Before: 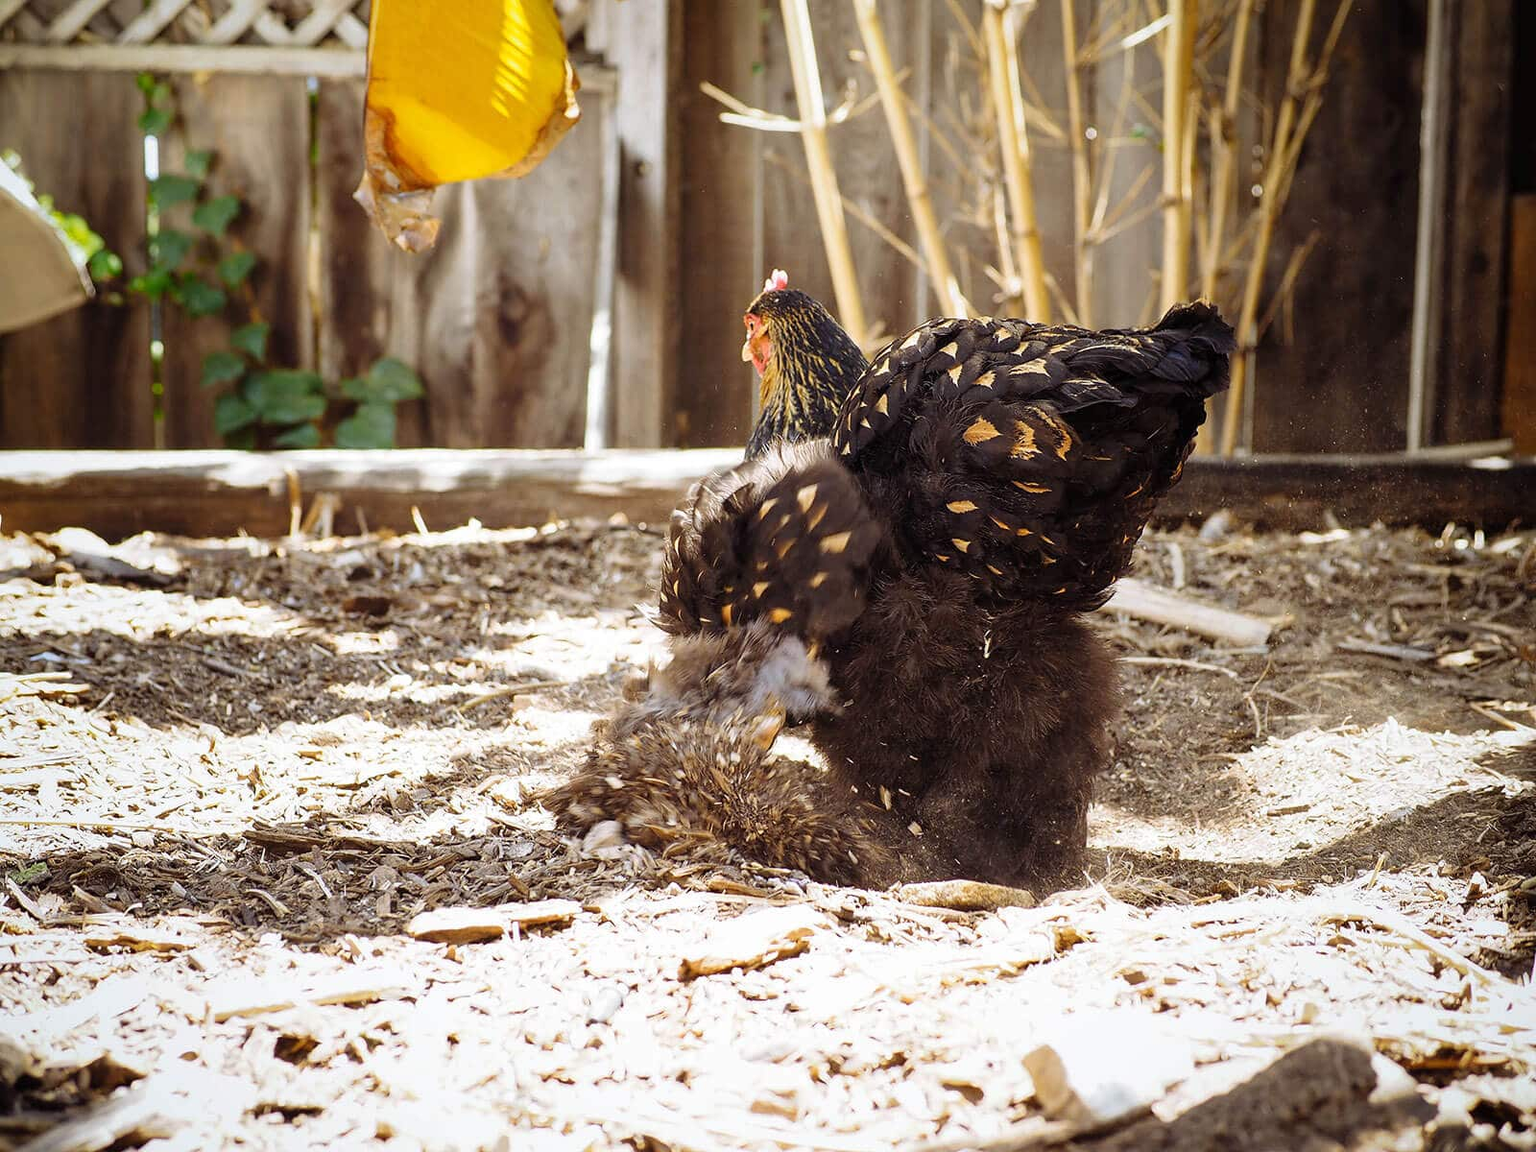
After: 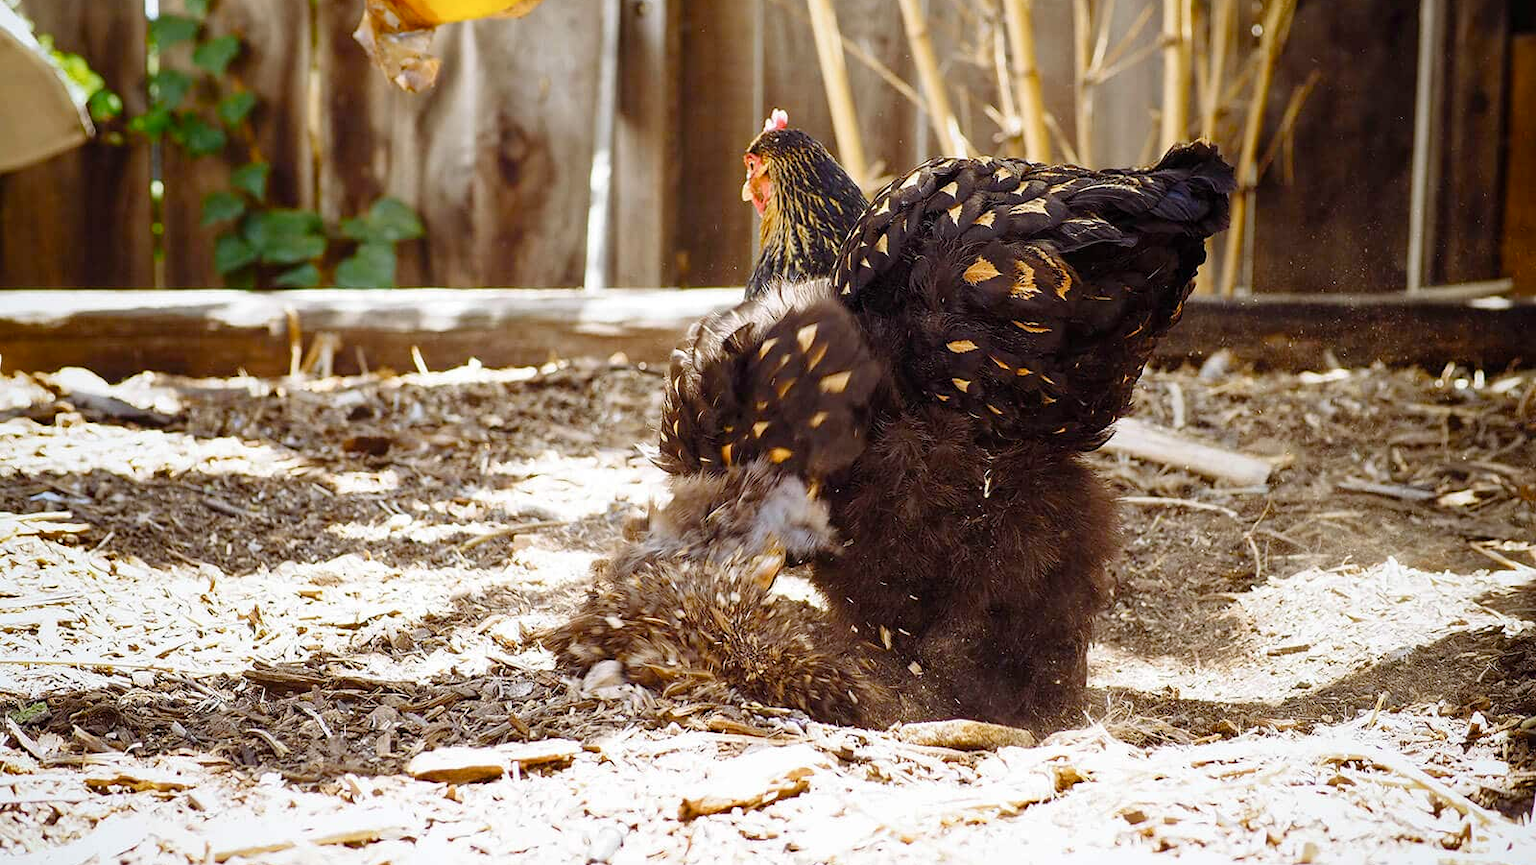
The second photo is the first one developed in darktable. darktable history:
color balance rgb: perceptual saturation grading › global saturation 20%, perceptual saturation grading › highlights -25.834%, perceptual saturation grading › shadows 25.072%
crop: top 13.942%, bottom 10.884%
